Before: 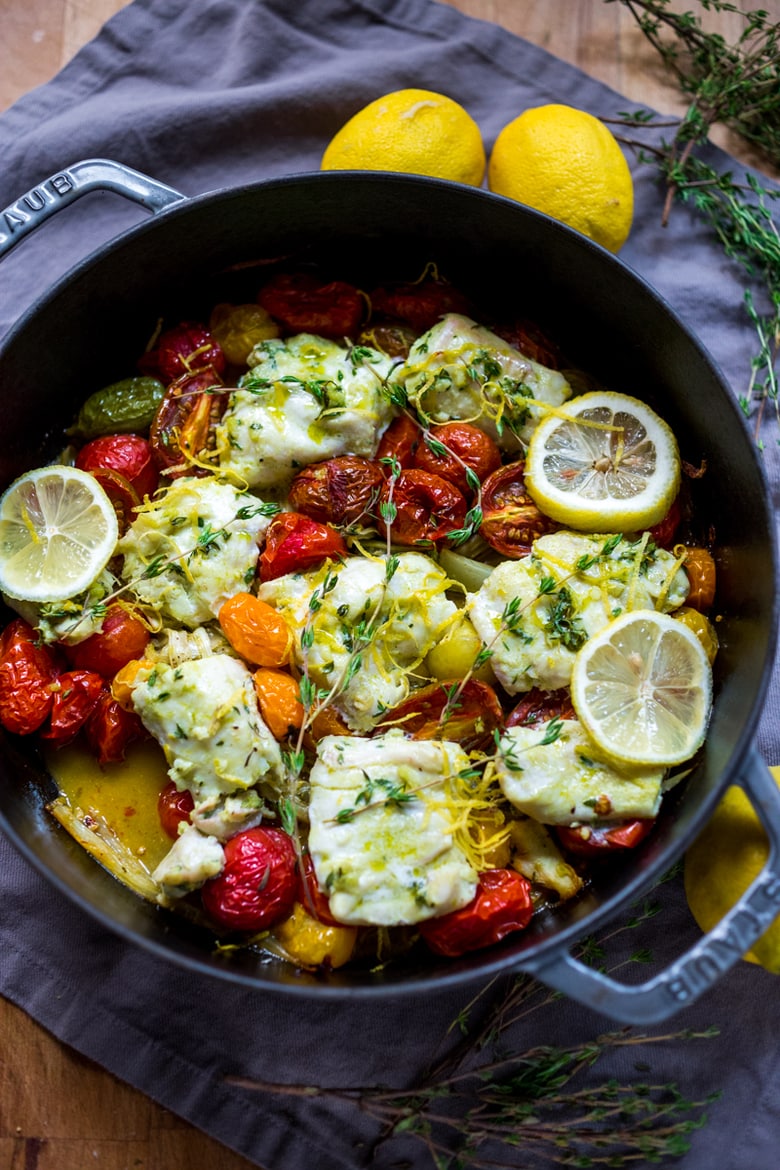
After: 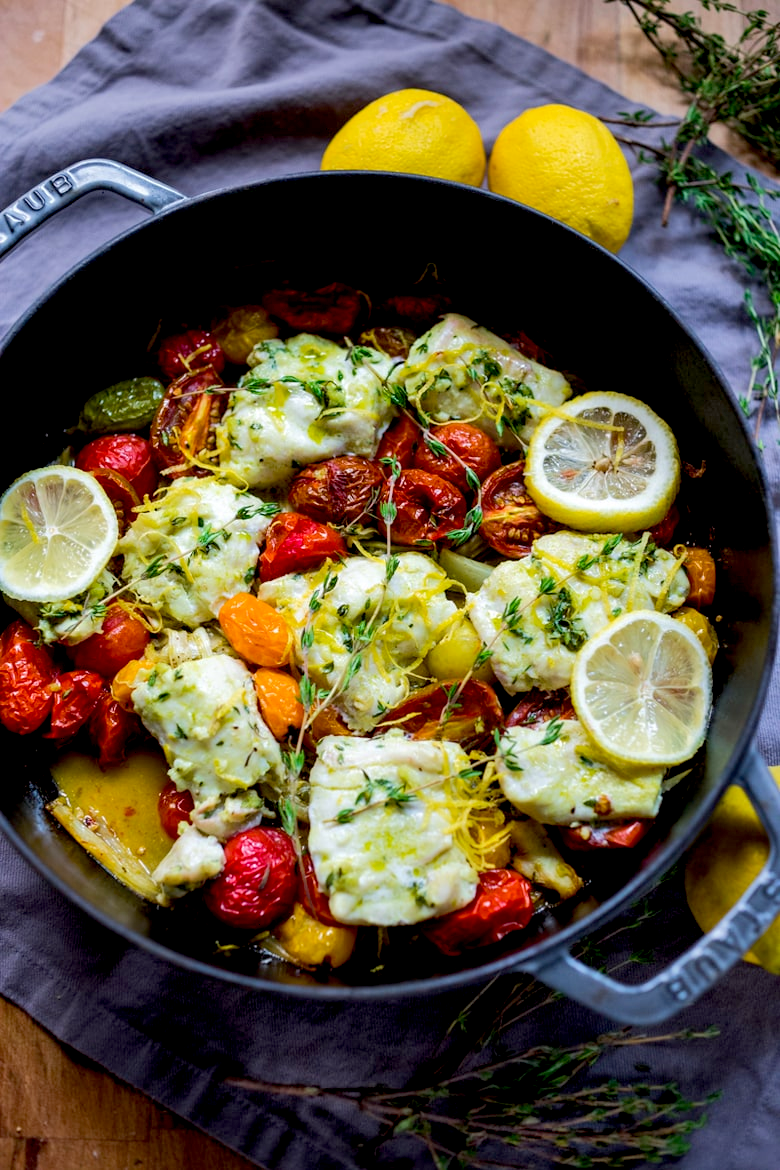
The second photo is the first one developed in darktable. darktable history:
exposure: black level correction 0.01, exposure 0.007 EV, compensate highlight preservation false
base curve: curves: ch0 [(0, 0) (0.262, 0.32) (0.722, 0.705) (1, 1)]
